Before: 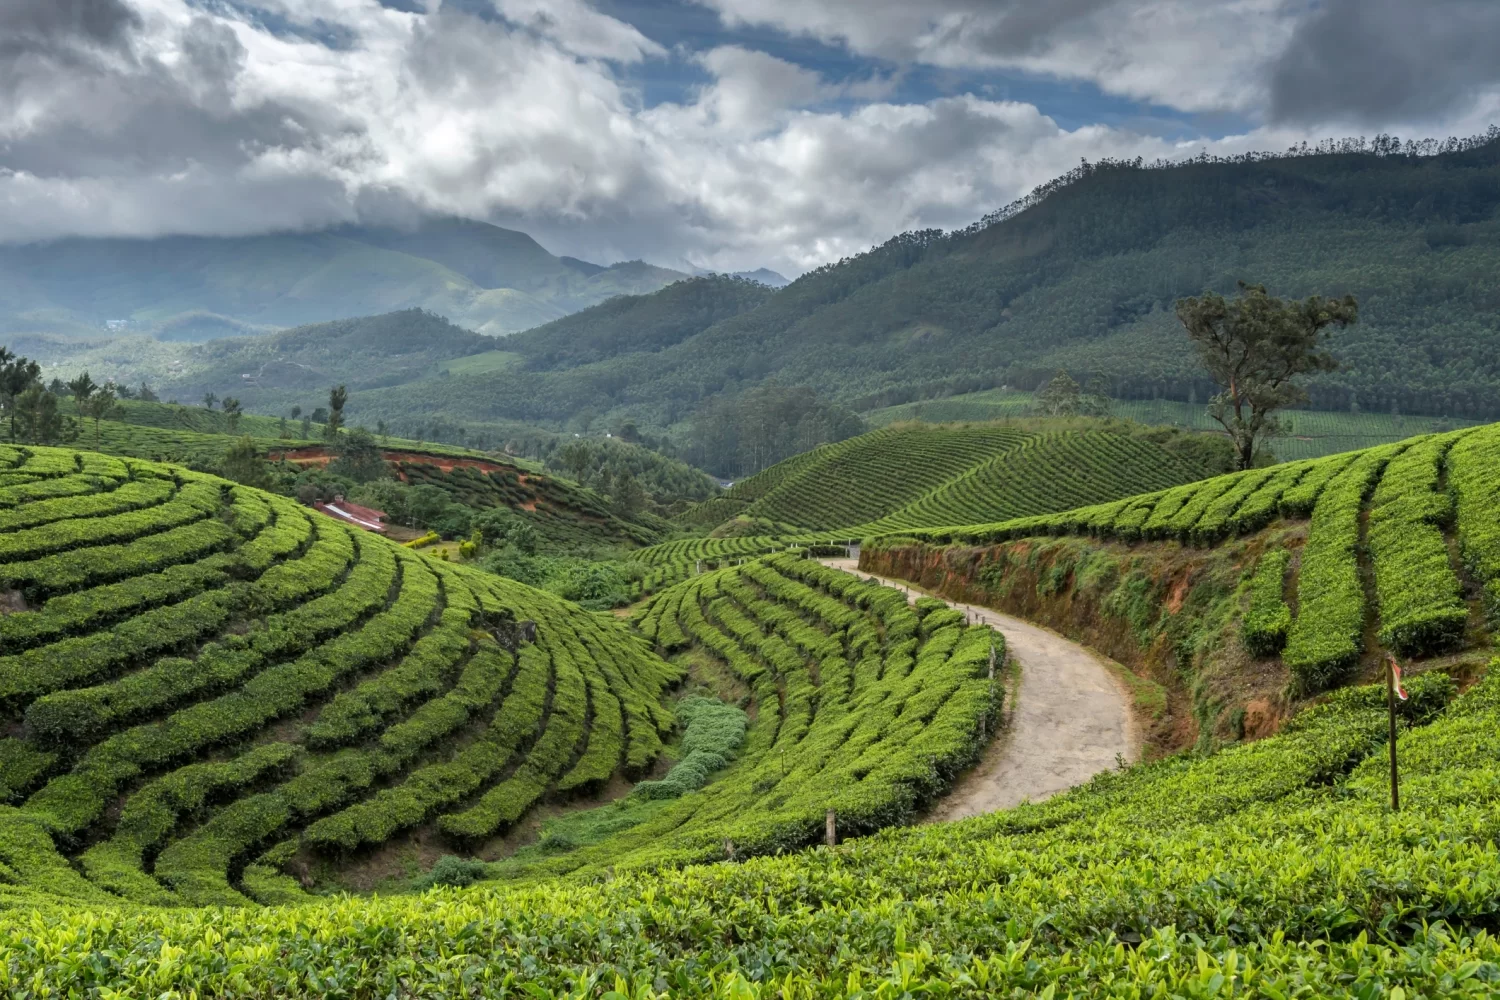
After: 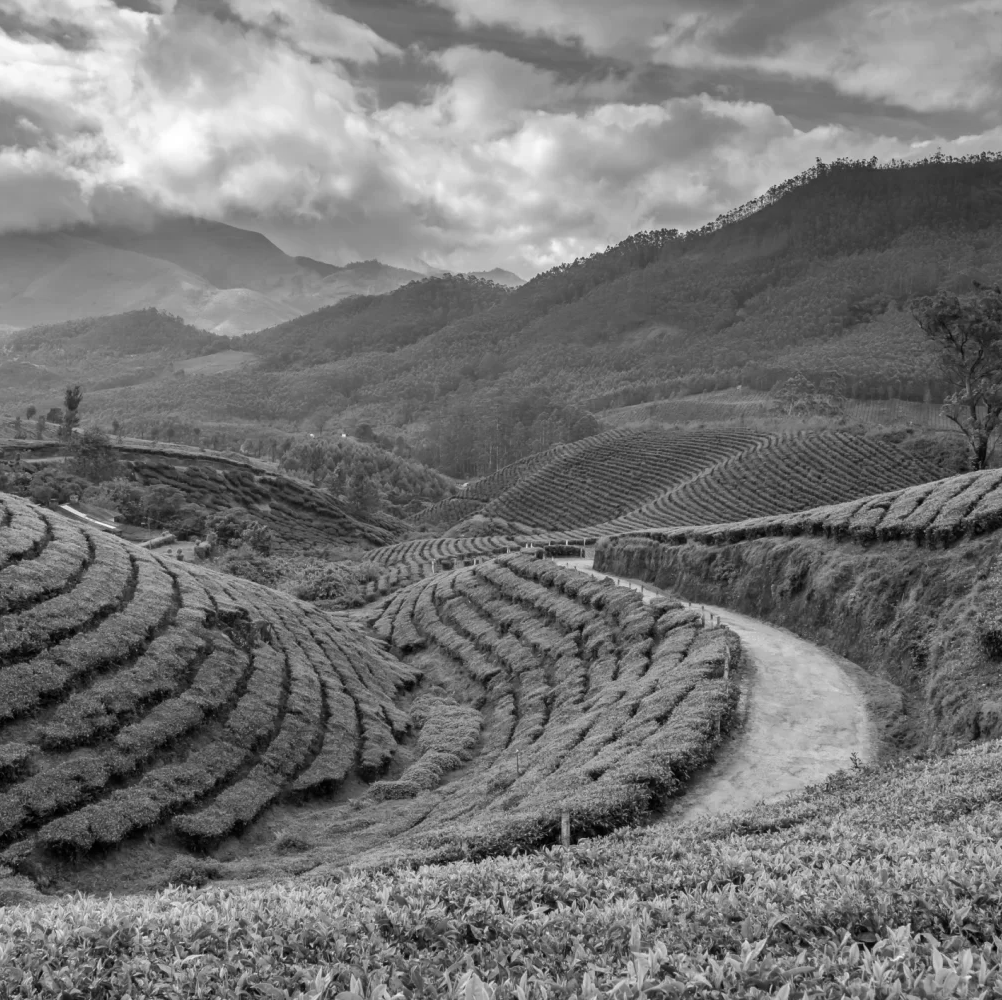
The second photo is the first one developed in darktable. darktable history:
monochrome: on, module defaults
color balance rgb: linear chroma grading › global chroma 10%, perceptual saturation grading › global saturation 30%, global vibrance 10%
crop and rotate: left 17.732%, right 15.423%
